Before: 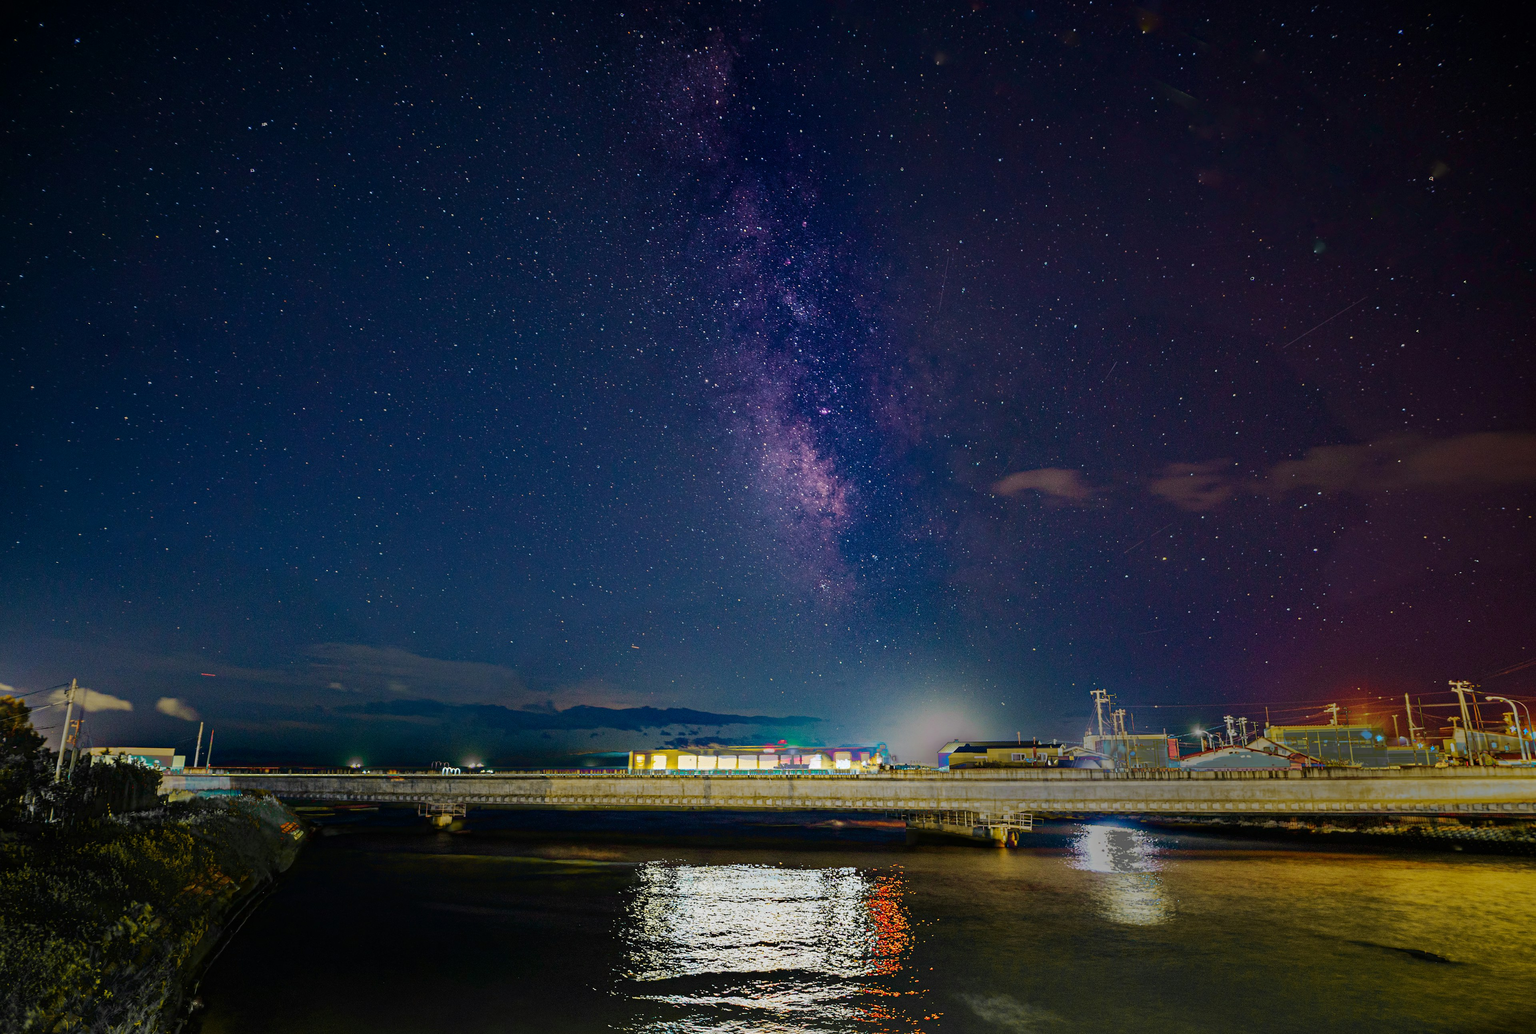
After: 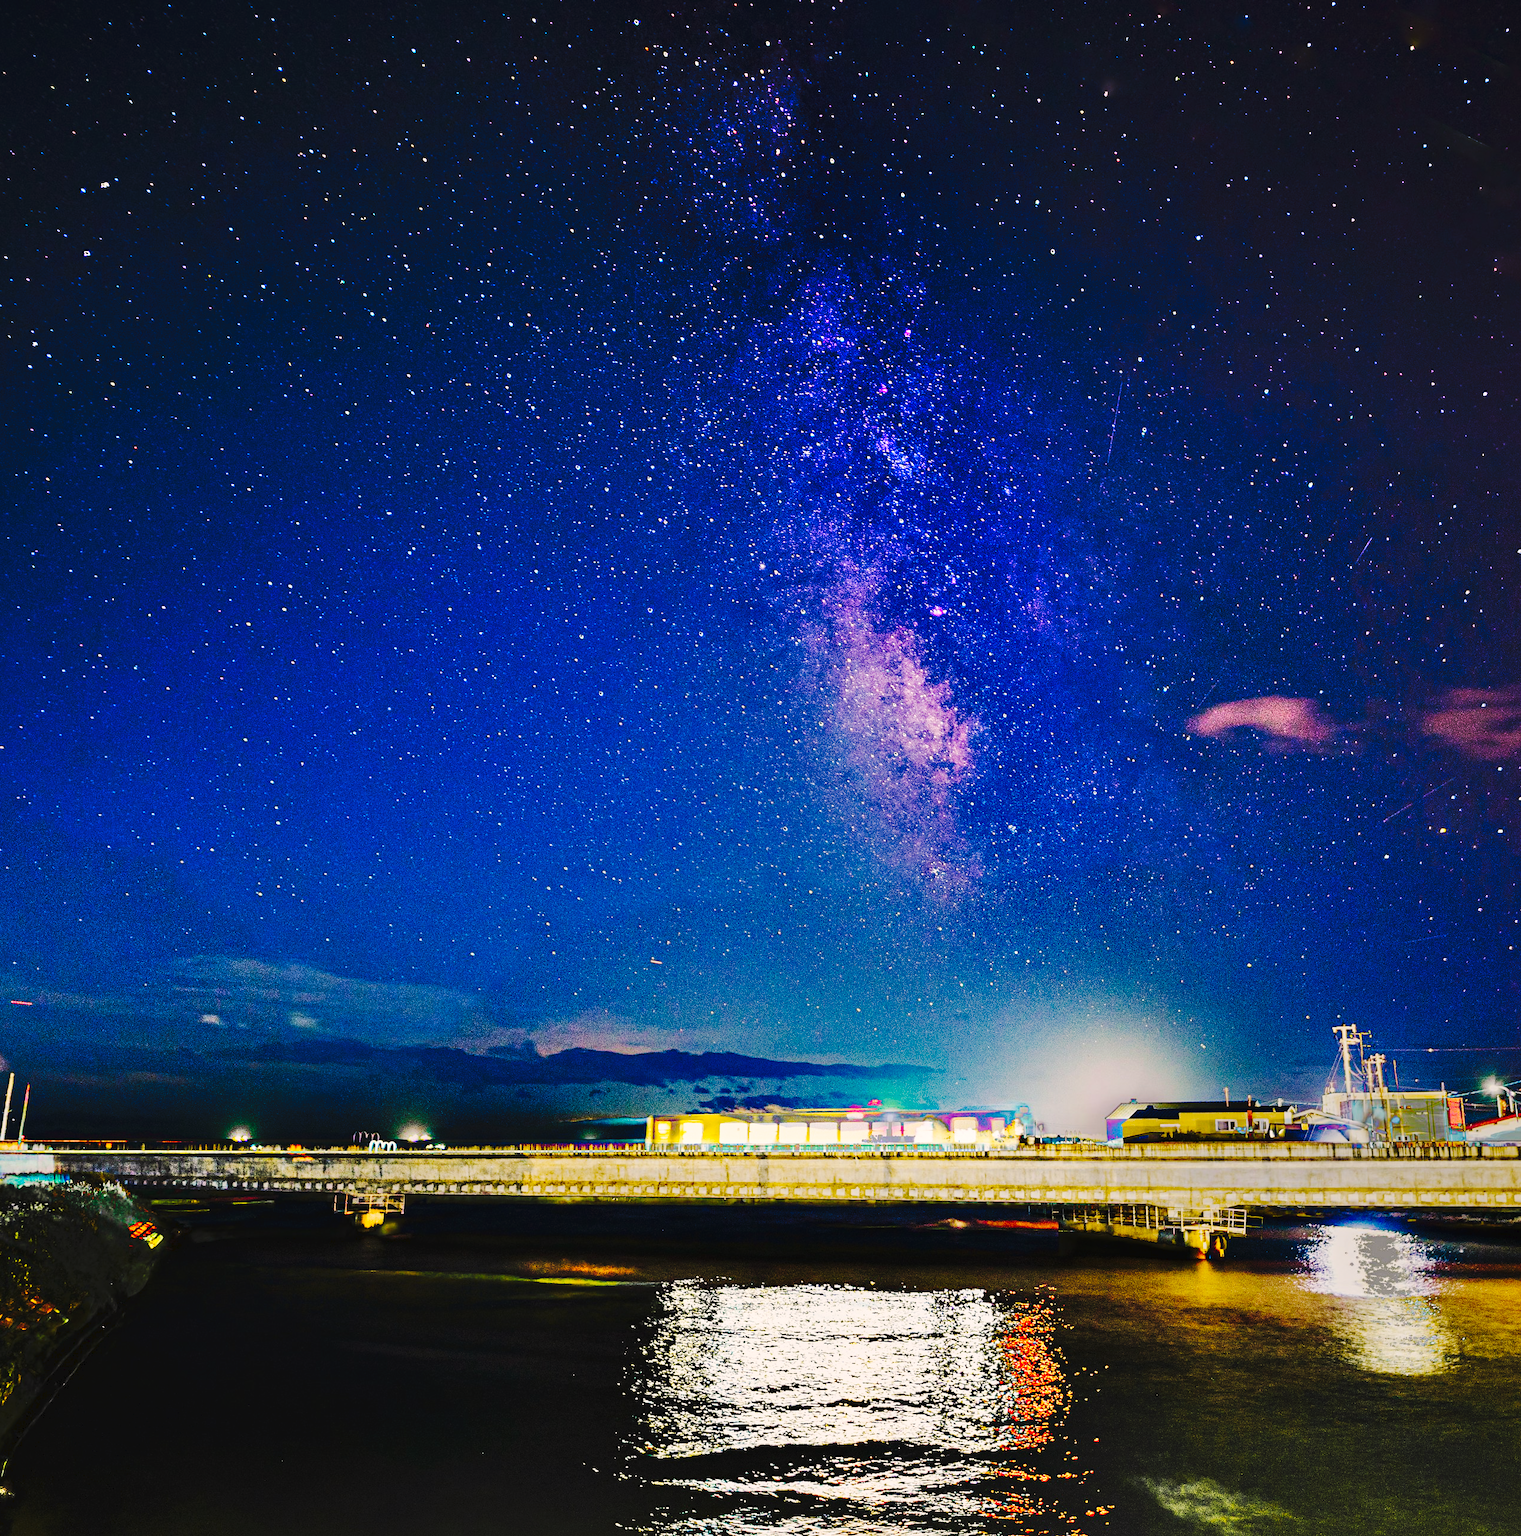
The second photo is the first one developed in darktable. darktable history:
shadows and highlights: soften with gaussian
base curve: curves: ch0 [(0, 0) (0.028, 0.03) (0.121, 0.232) (0.46, 0.748) (0.859, 0.968) (1, 1)], preserve colors none
crop and rotate: left 12.648%, right 20.685%
tone curve: curves: ch0 [(0, 0) (0.003, 0.018) (0.011, 0.021) (0.025, 0.028) (0.044, 0.039) (0.069, 0.05) (0.1, 0.06) (0.136, 0.081) (0.177, 0.117) (0.224, 0.161) (0.277, 0.226) (0.335, 0.315) (0.399, 0.421) (0.468, 0.53) (0.543, 0.627) (0.623, 0.726) (0.709, 0.789) (0.801, 0.859) (0.898, 0.924) (1, 1)], preserve colors none
color contrast: green-magenta contrast 0.96
color correction: highlights a* 3.84, highlights b* 5.07
